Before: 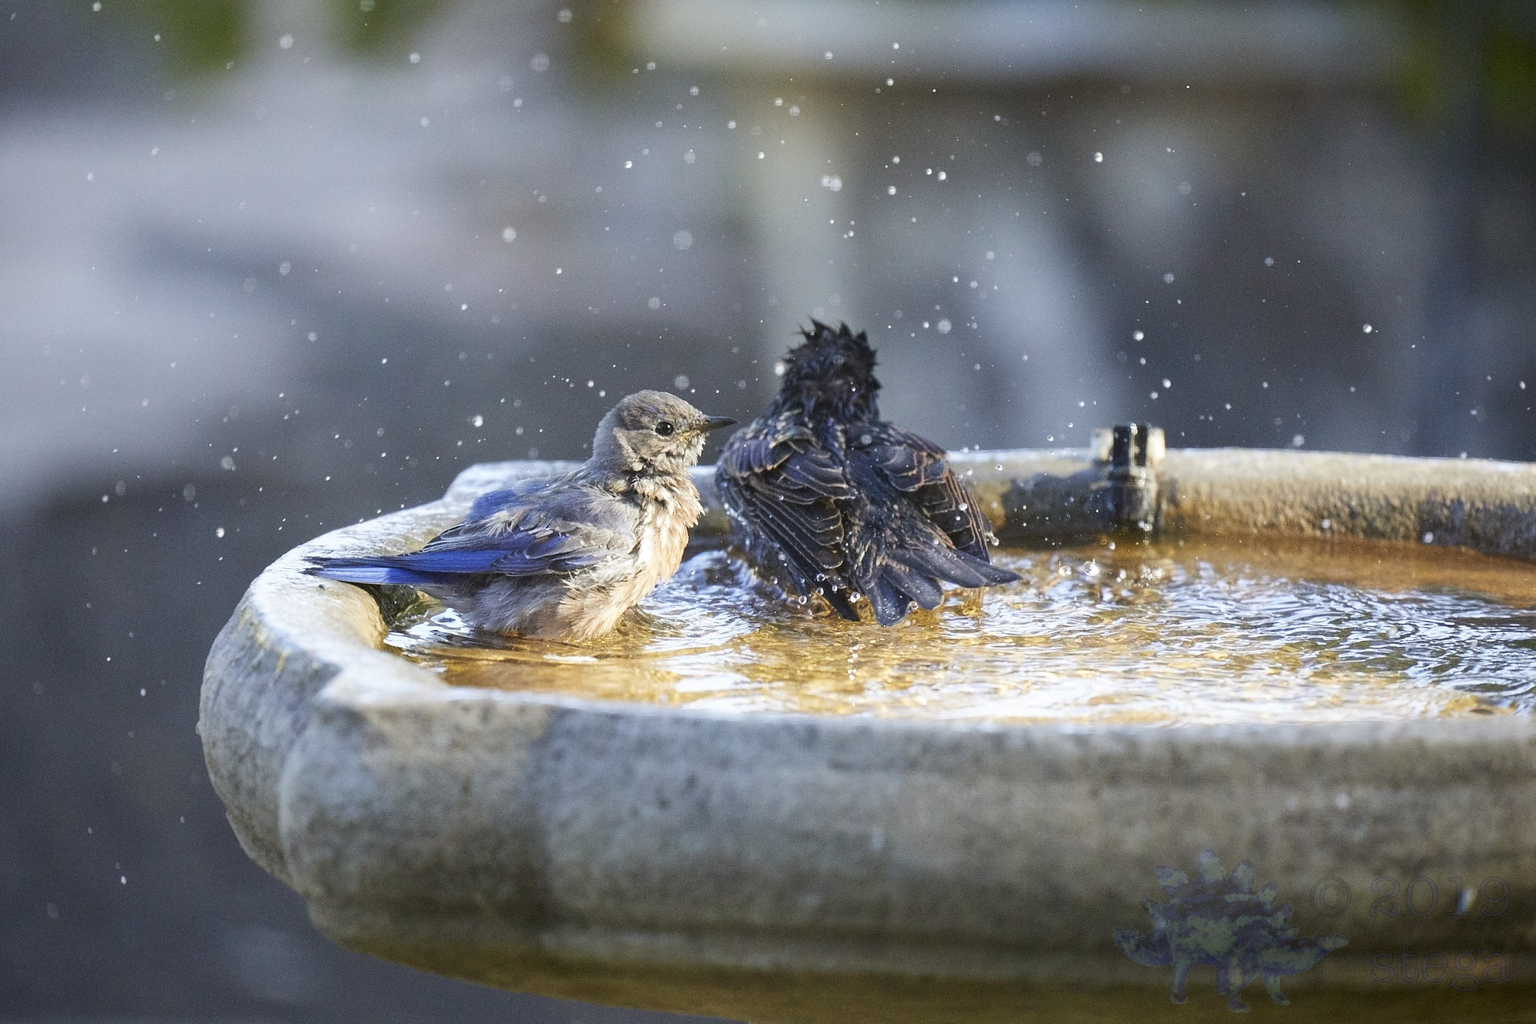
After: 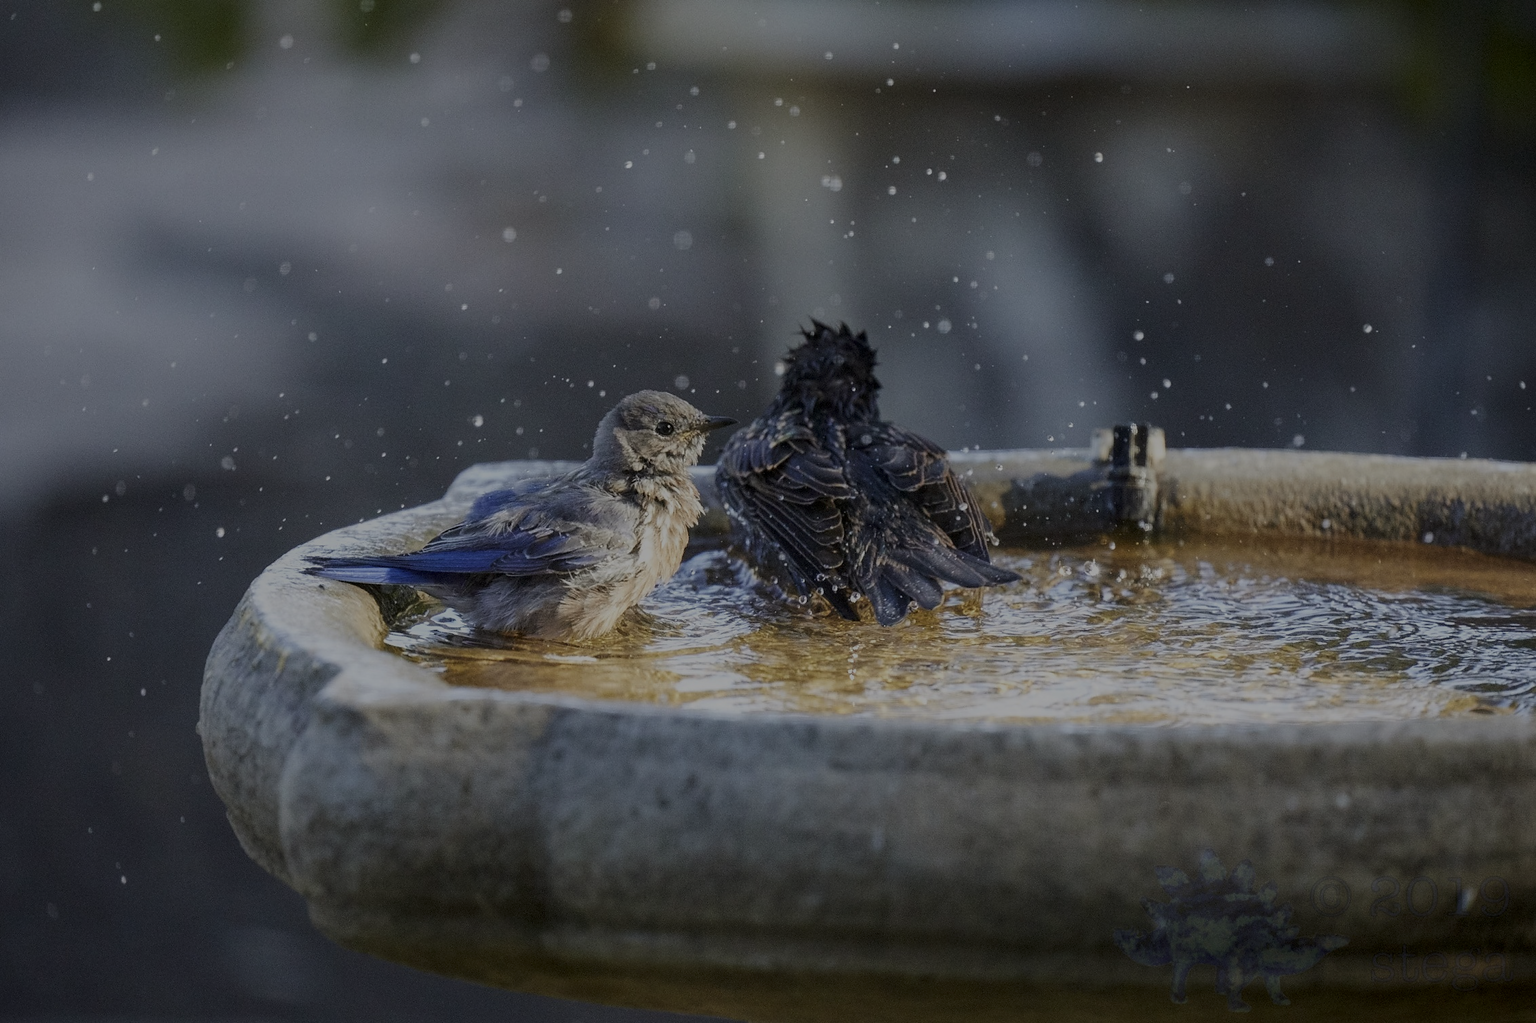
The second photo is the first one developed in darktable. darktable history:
local contrast: on, module defaults
exposure: black level correction 0, exposure -0.766 EV
